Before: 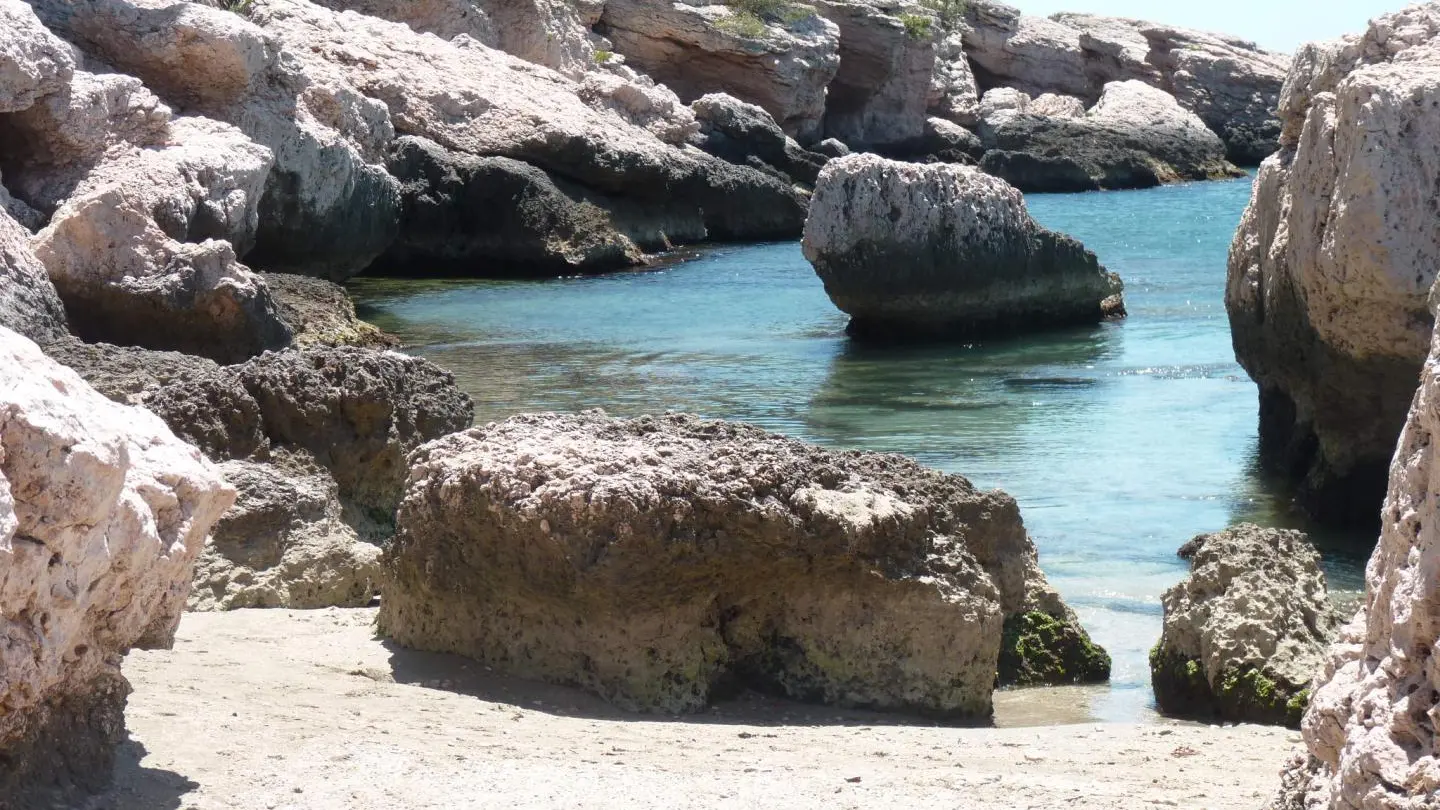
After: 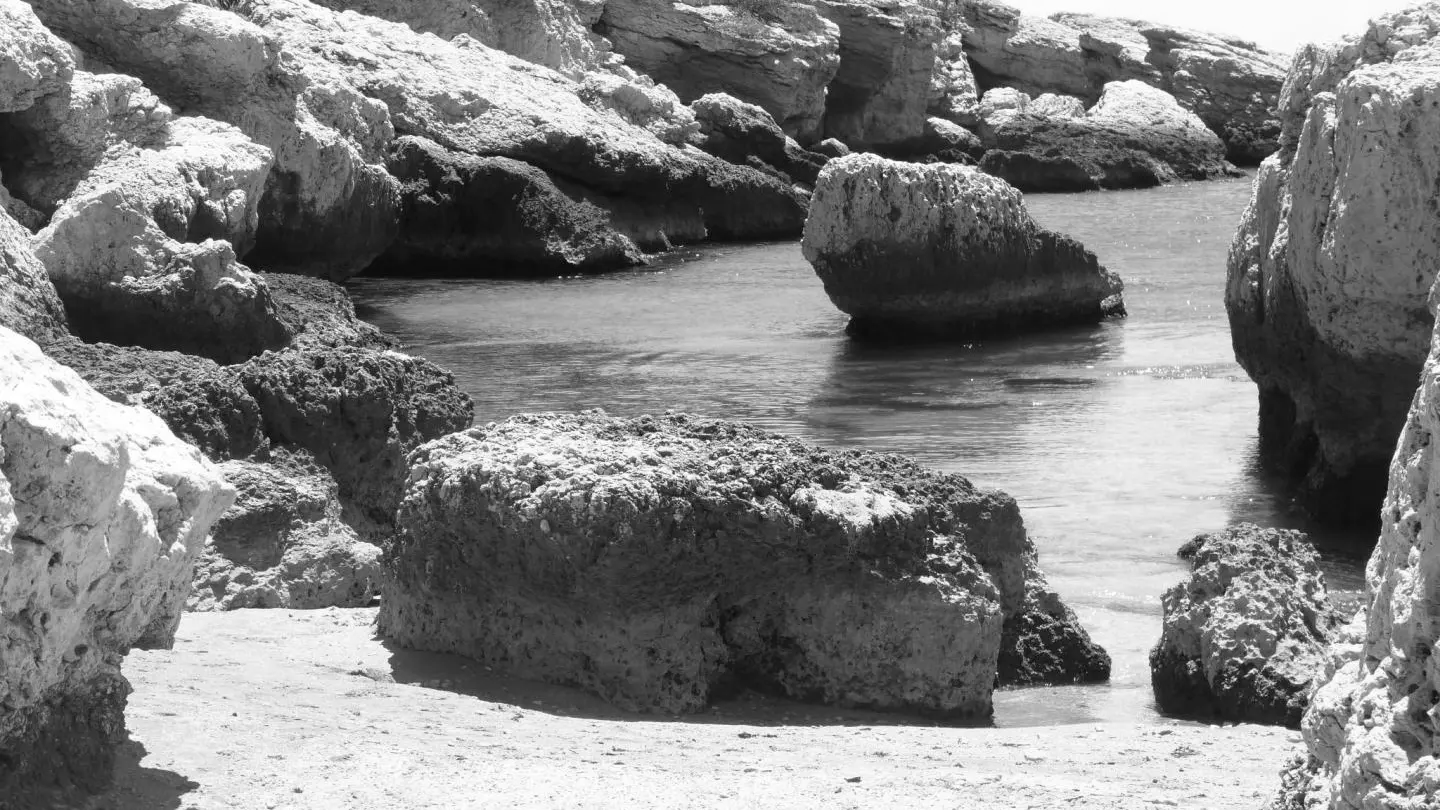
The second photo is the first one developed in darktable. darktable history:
color calibration: output gray [0.22, 0.42, 0.37, 0], illuminant custom, x 0.368, y 0.373, temperature 4335.19 K
